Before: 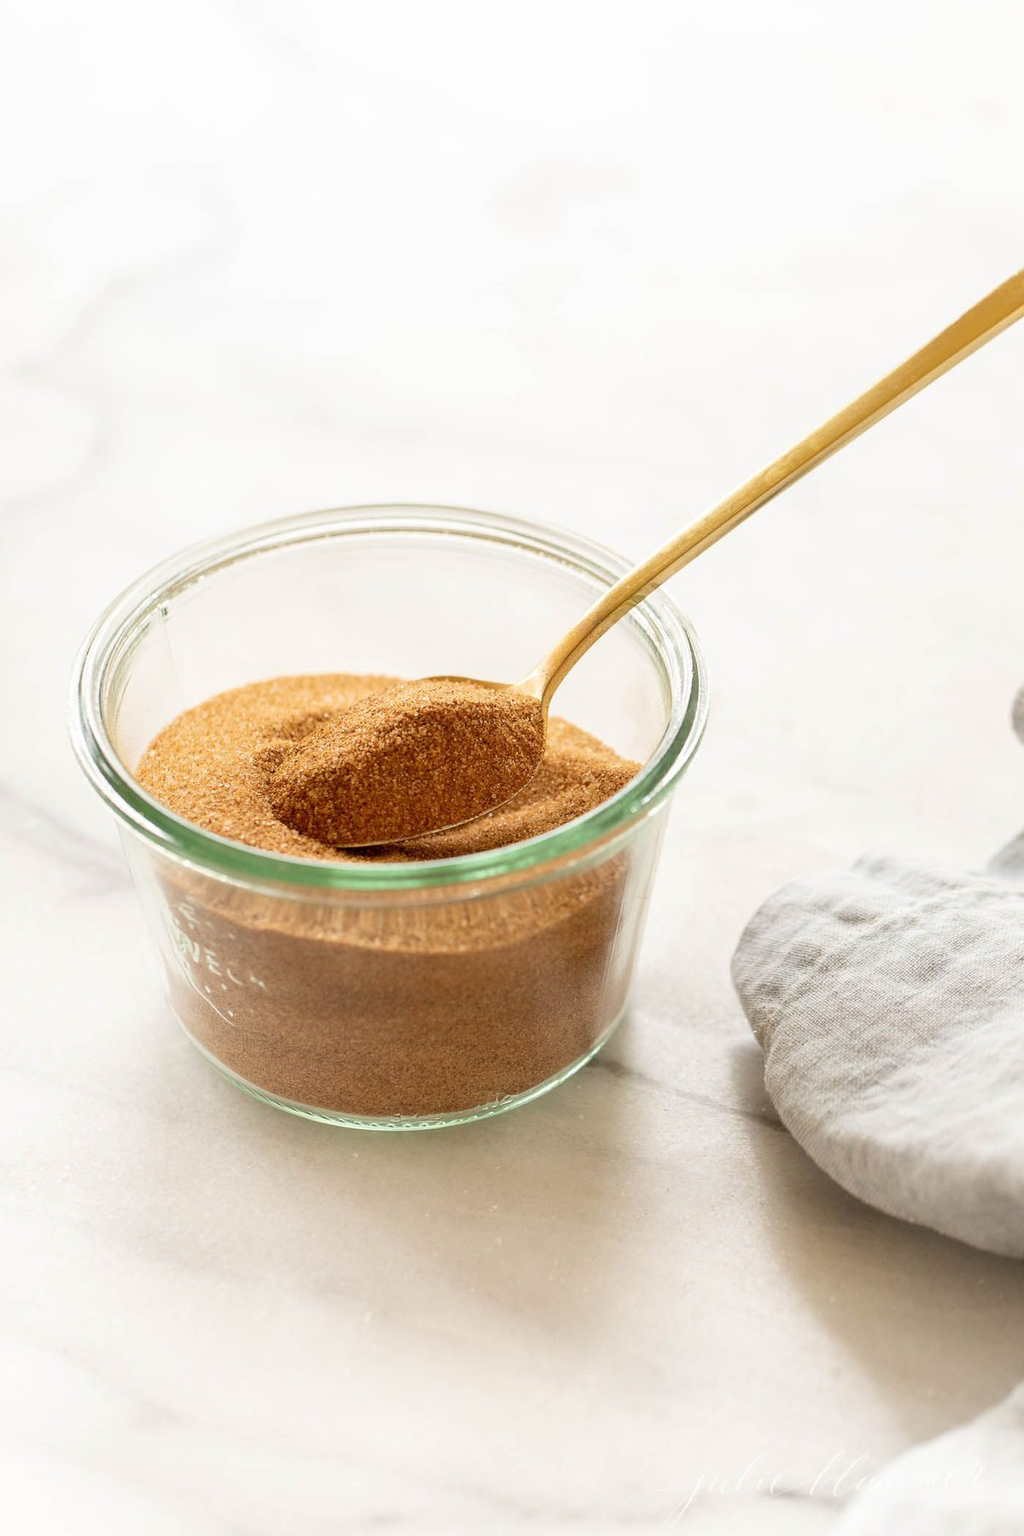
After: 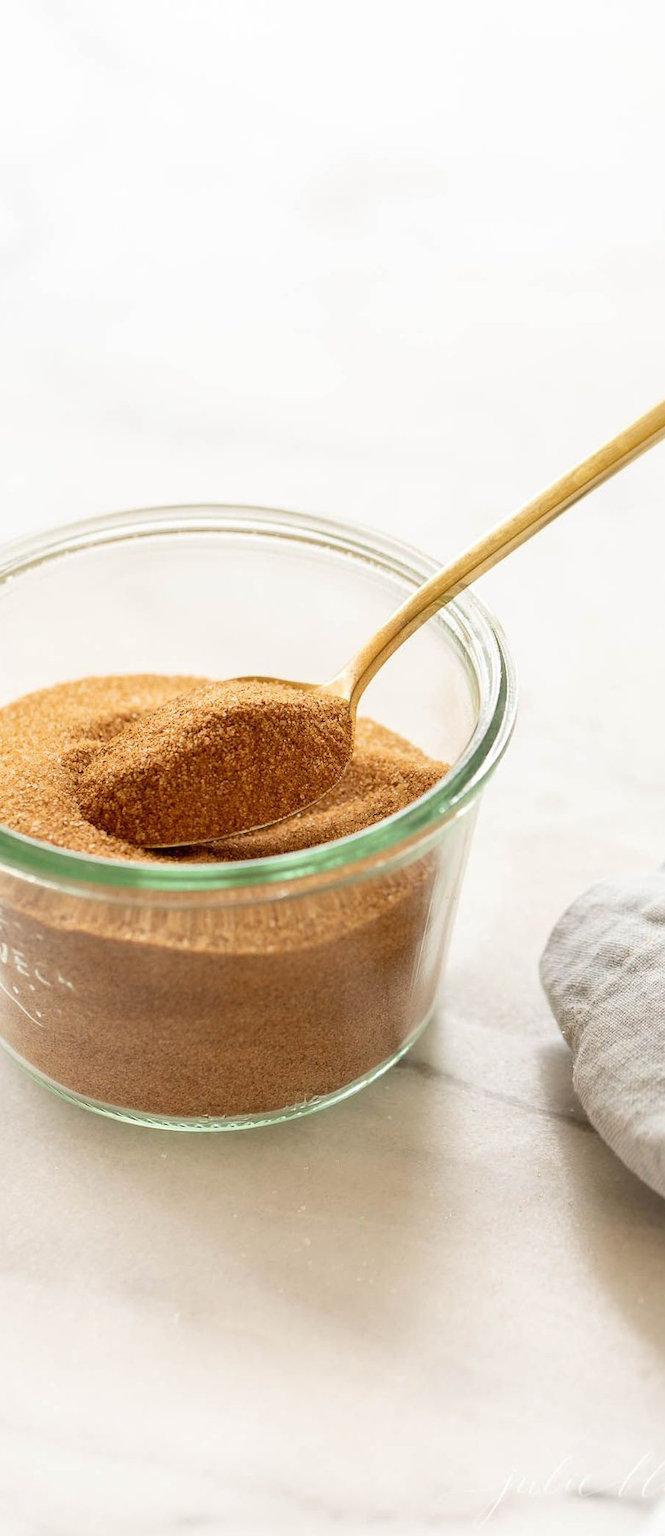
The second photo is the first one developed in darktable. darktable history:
crop and rotate: left 18.784%, right 16.294%
